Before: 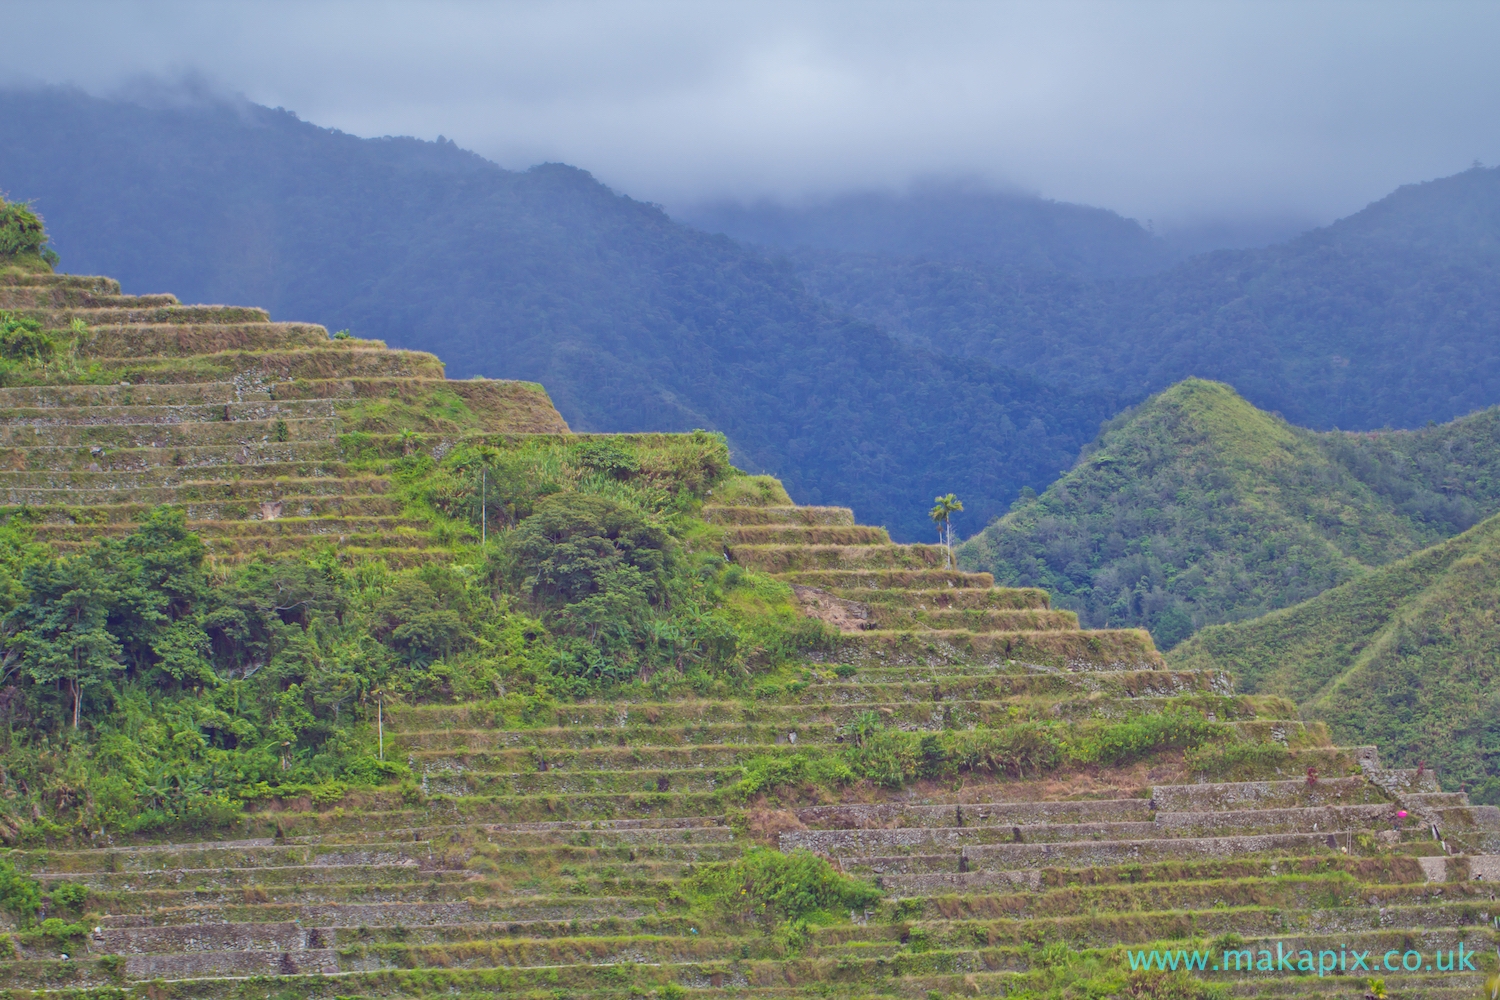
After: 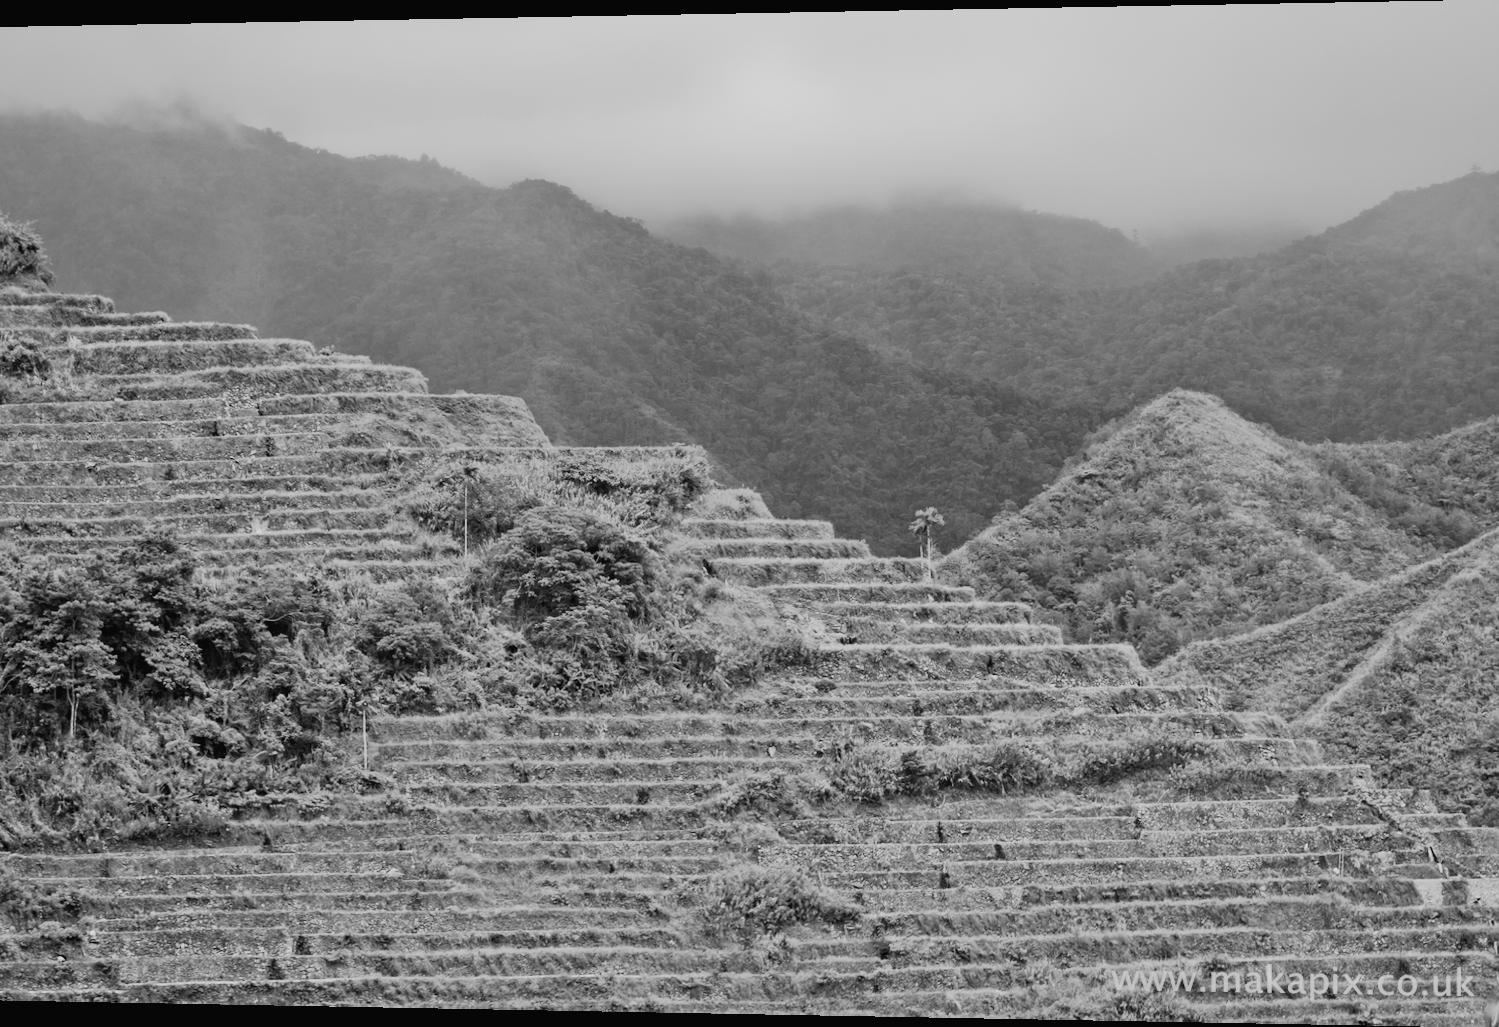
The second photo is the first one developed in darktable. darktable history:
tone curve: curves: ch0 [(0, 0.017) (0.091, 0.046) (0.298, 0.287) (0.439, 0.482) (0.64, 0.729) (0.785, 0.817) (0.995, 0.917)]; ch1 [(0, 0) (0.384, 0.365) (0.463, 0.447) (0.486, 0.474) (0.503, 0.497) (0.526, 0.52) (0.555, 0.564) (0.578, 0.595) (0.638, 0.644) (0.766, 0.773) (1, 1)]; ch2 [(0, 0) (0.374, 0.344) (0.449, 0.434) (0.501, 0.501) (0.528, 0.519) (0.569, 0.589) (0.61, 0.646) (0.666, 0.688) (1, 1)], color space Lab, independent channels, preserve colors none
monochrome: a 16.06, b 15.48, size 1
filmic rgb: black relative exposure -6.3 EV, white relative exposure 2.8 EV, threshold 3 EV, target black luminance 0%, hardness 4.6, latitude 67.35%, contrast 1.292, shadows ↔ highlights balance -3.5%, preserve chrominance no, color science v4 (2020), contrast in shadows soft, enable highlight reconstruction true
rotate and perspective: lens shift (horizontal) -0.055, automatic cropping off
